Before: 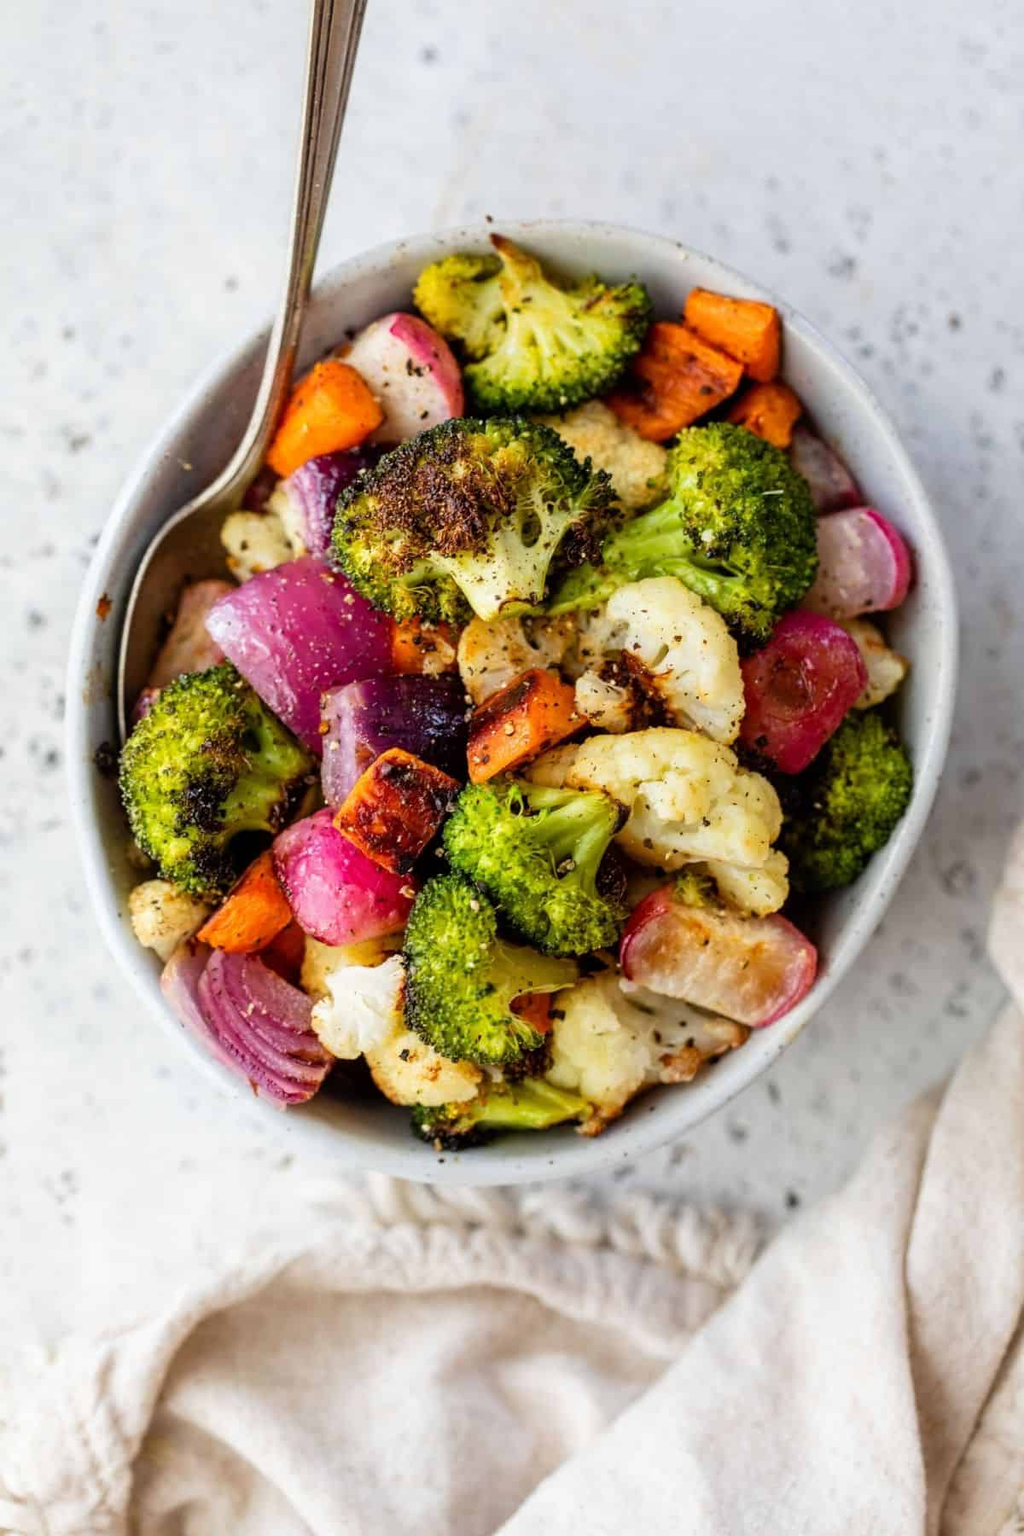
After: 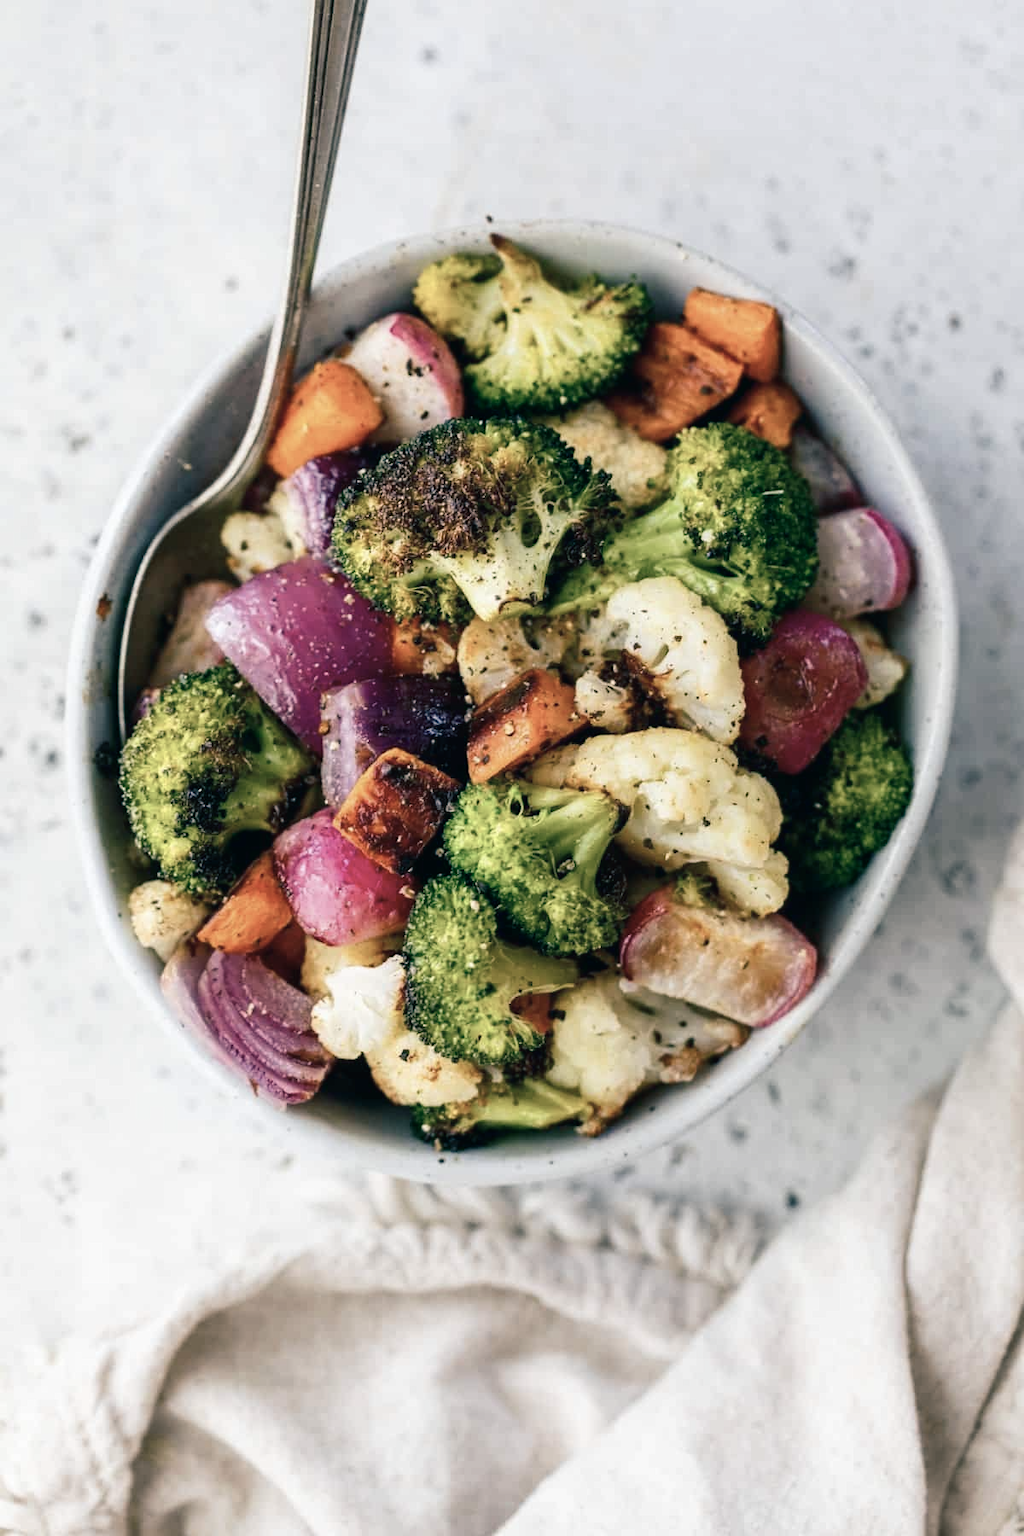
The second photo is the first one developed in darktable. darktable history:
color balance rgb: shadows lift › luminance -29.137%, shadows lift › chroma 10.262%, shadows lift › hue 232.06°, global offset › luminance 0.27%, global offset › hue 170.01°, linear chroma grading › global chroma -14.427%, perceptual saturation grading › global saturation 20%, perceptual saturation grading › highlights -24.899%, perceptual saturation grading › shadows 23.945%
contrast brightness saturation: contrast 0.102, saturation -0.29
